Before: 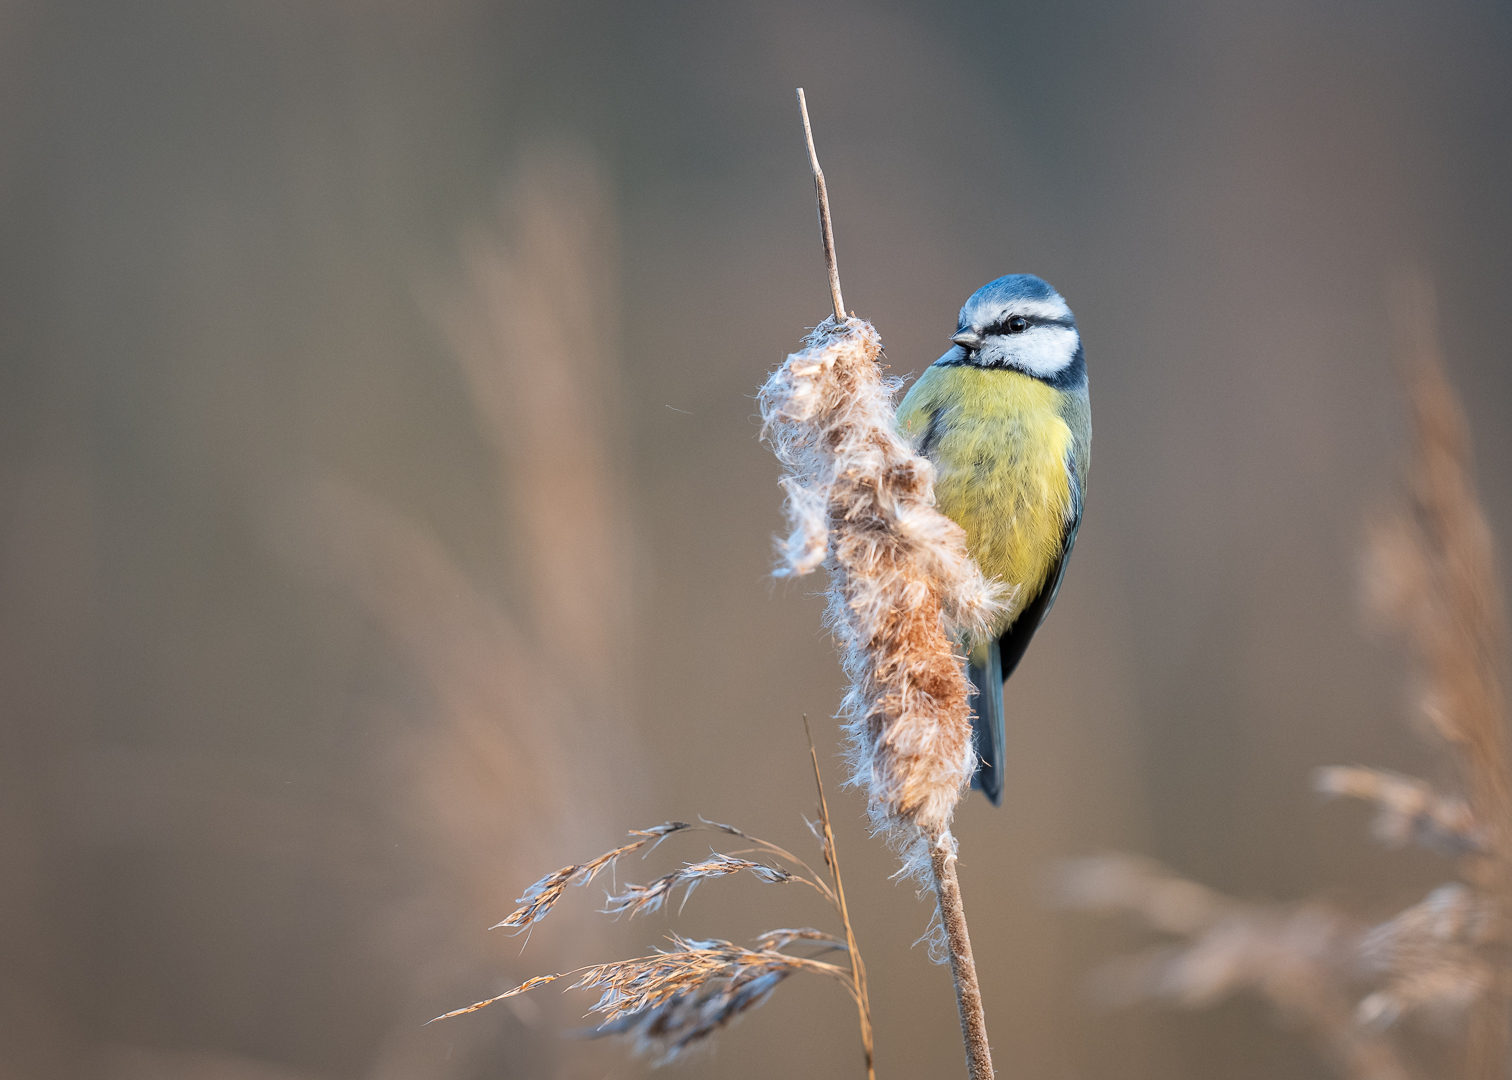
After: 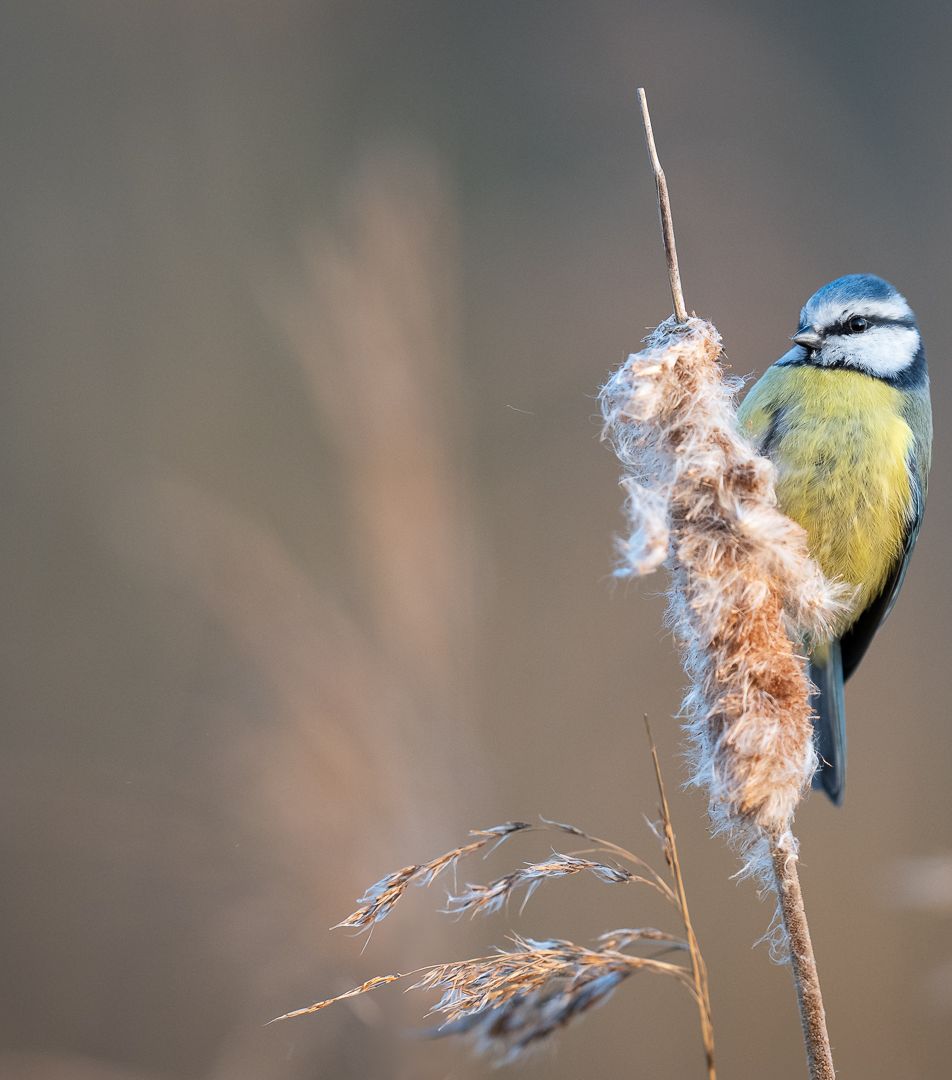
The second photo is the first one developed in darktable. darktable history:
crop: left 10.548%, right 26.47%
